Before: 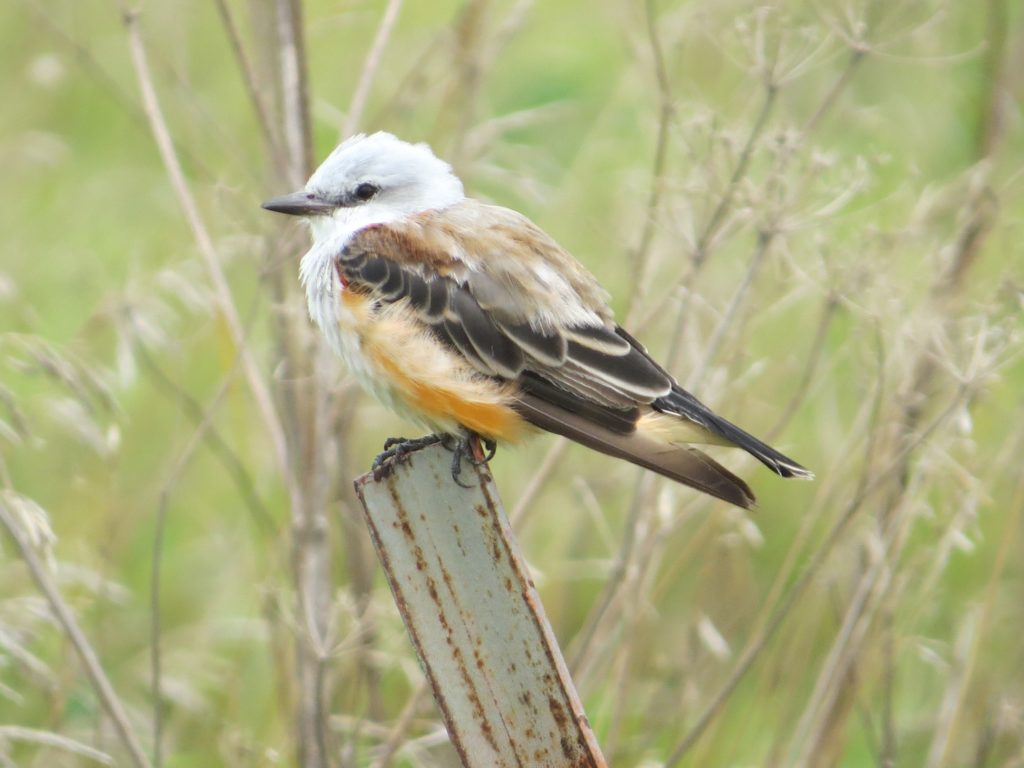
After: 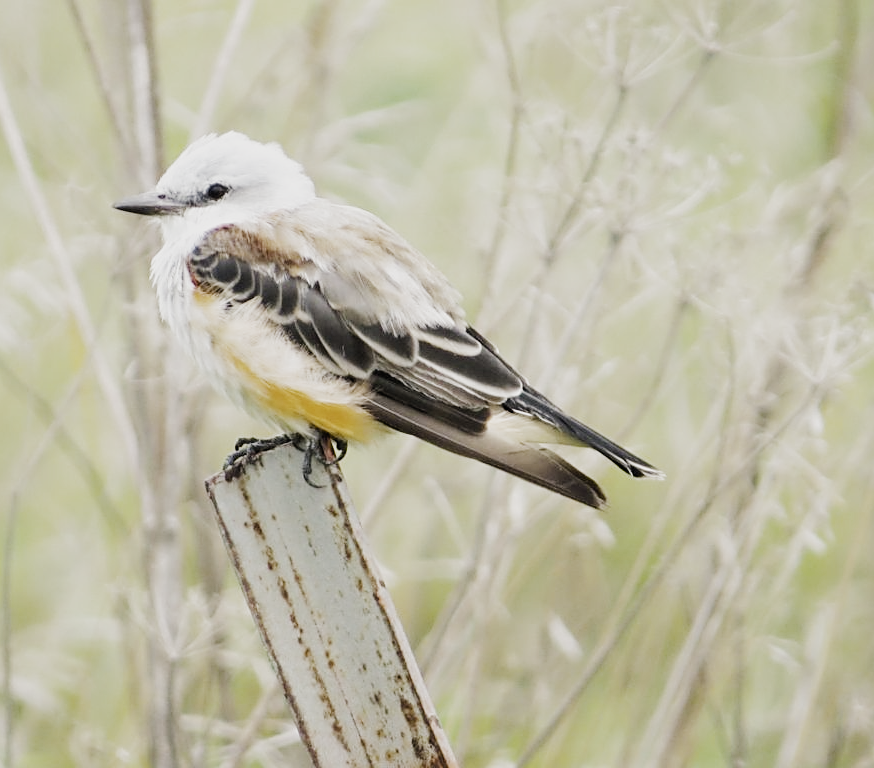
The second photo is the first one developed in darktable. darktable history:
crop and rotate: left 14.589%
color balance rgb: highlights gain › chroma 1.58%, highlights gain › hue 56.26°, perceptual saturation grading › global saturation 14.918%, perceptual brilliance grading › global brilliance 9.668%, perceptual brilliance grading › shadows 15.387%, global vibrance 20%
sharpen: on, module defaults
filmic rgb: black relative exposure -5.11 EV, white relative exposure 3.99 EV, hardness 2.89, contrast 1.393, highlights saturation mix -29.18%, preserve chrominance no, color science v5 (2021), contrast in shadows safe, contrast in highlights safe
